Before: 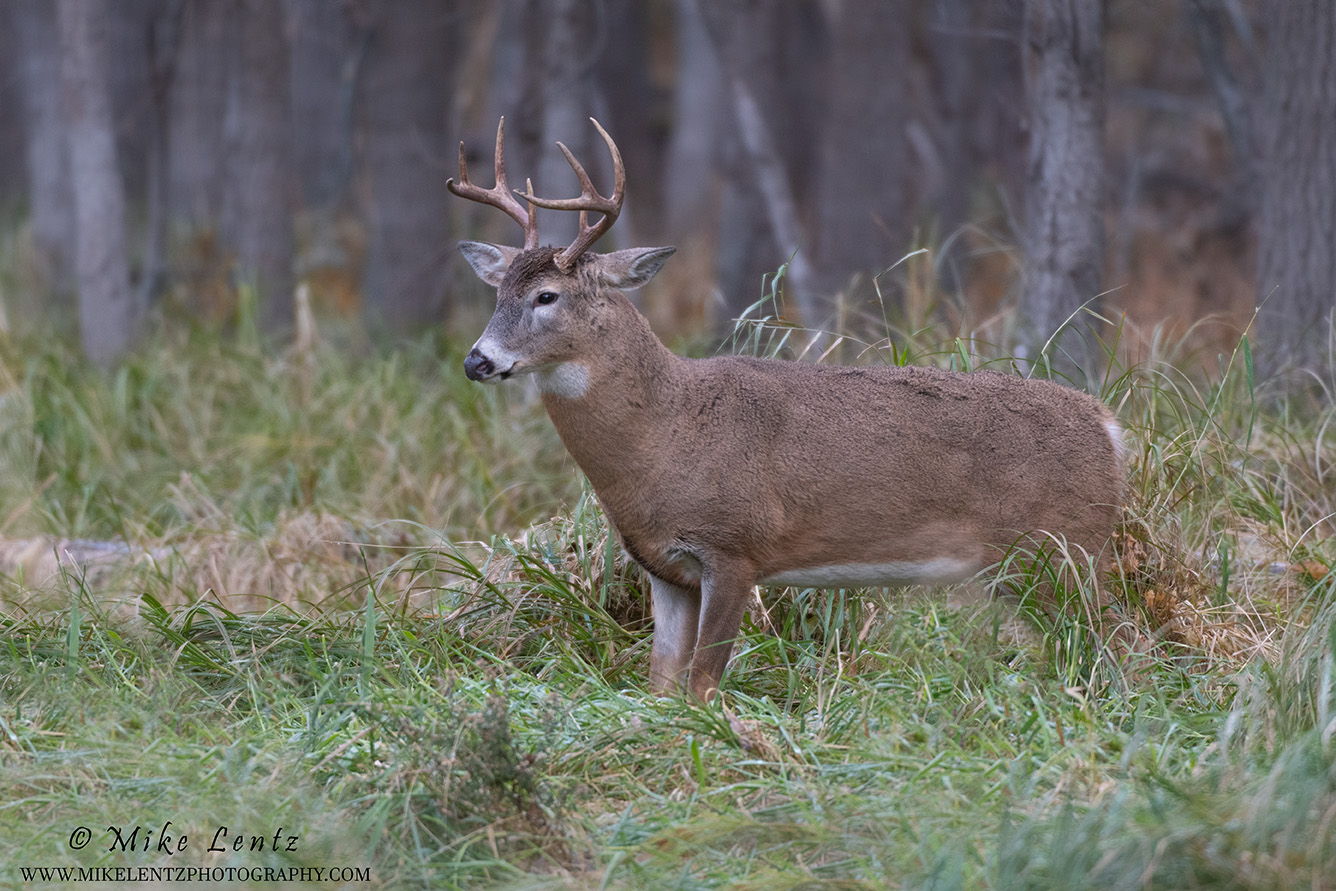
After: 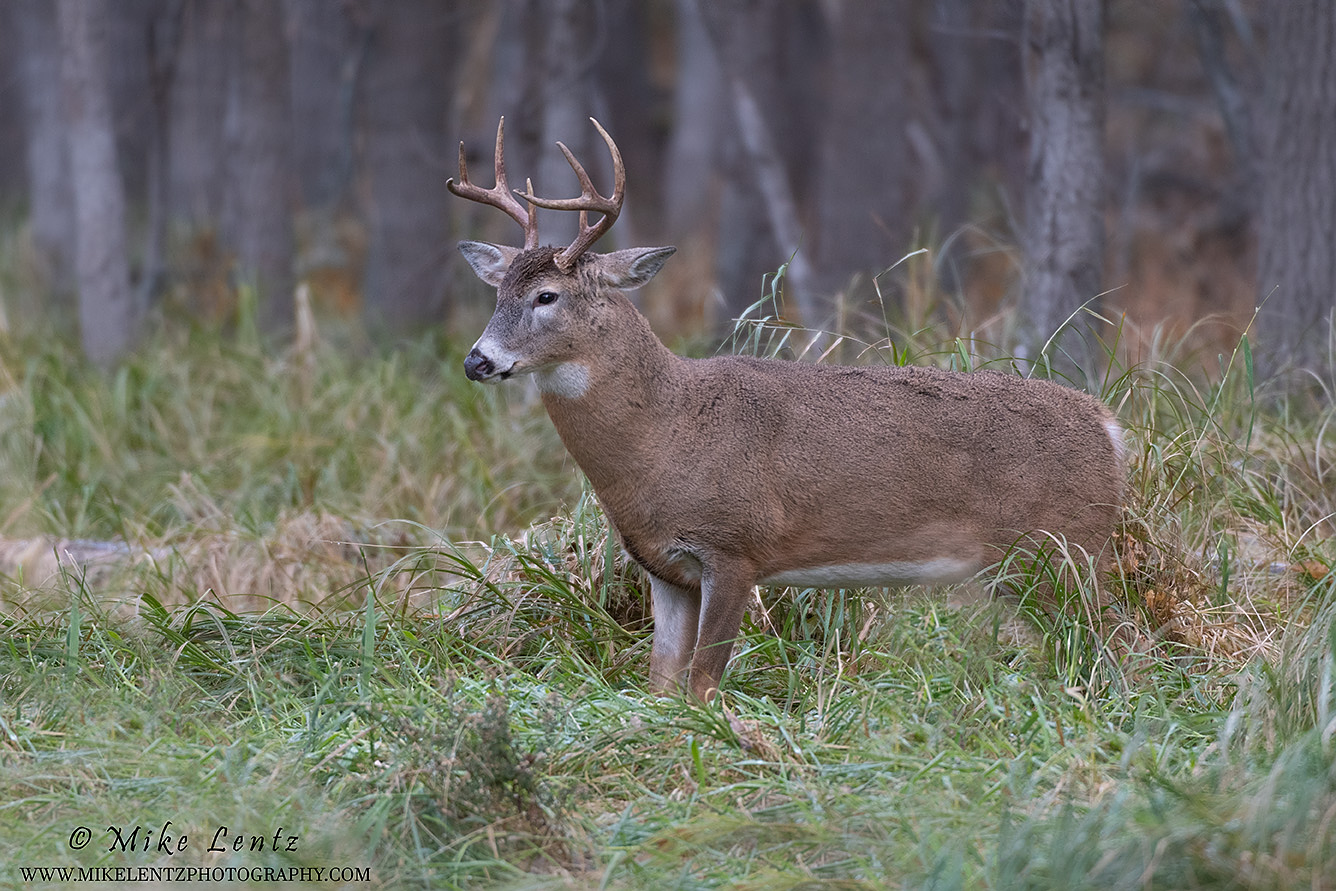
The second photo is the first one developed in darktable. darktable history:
sharpen: radius 0.978, amount 0.605
